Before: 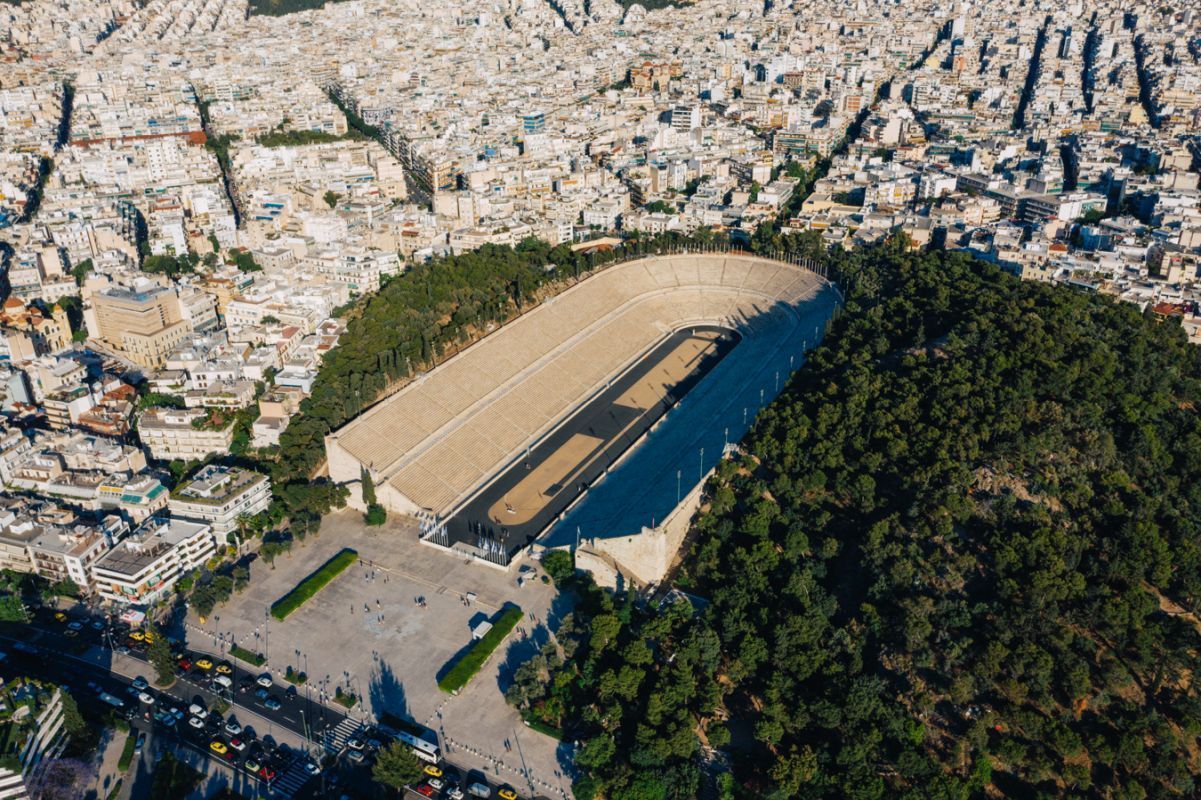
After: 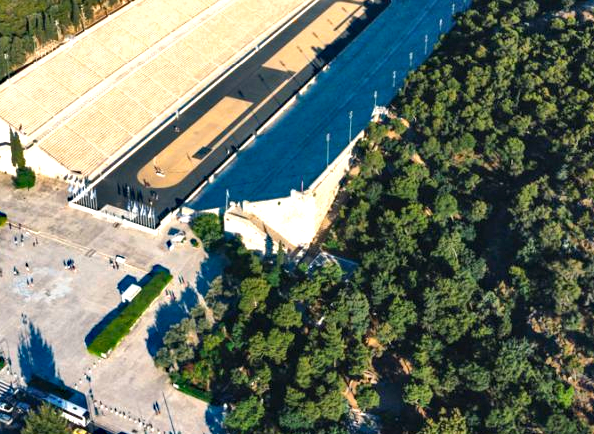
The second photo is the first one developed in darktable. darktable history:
exposure: black level correction 0, exposure 1.2 EV, compensate highlight preservation false
crop: left 29.296%, top 42.143%, right 21.19%, bottom 3.489%
haze removal: compatibility mode true, adaptive false
shadows and highlights: soften with gaussian
